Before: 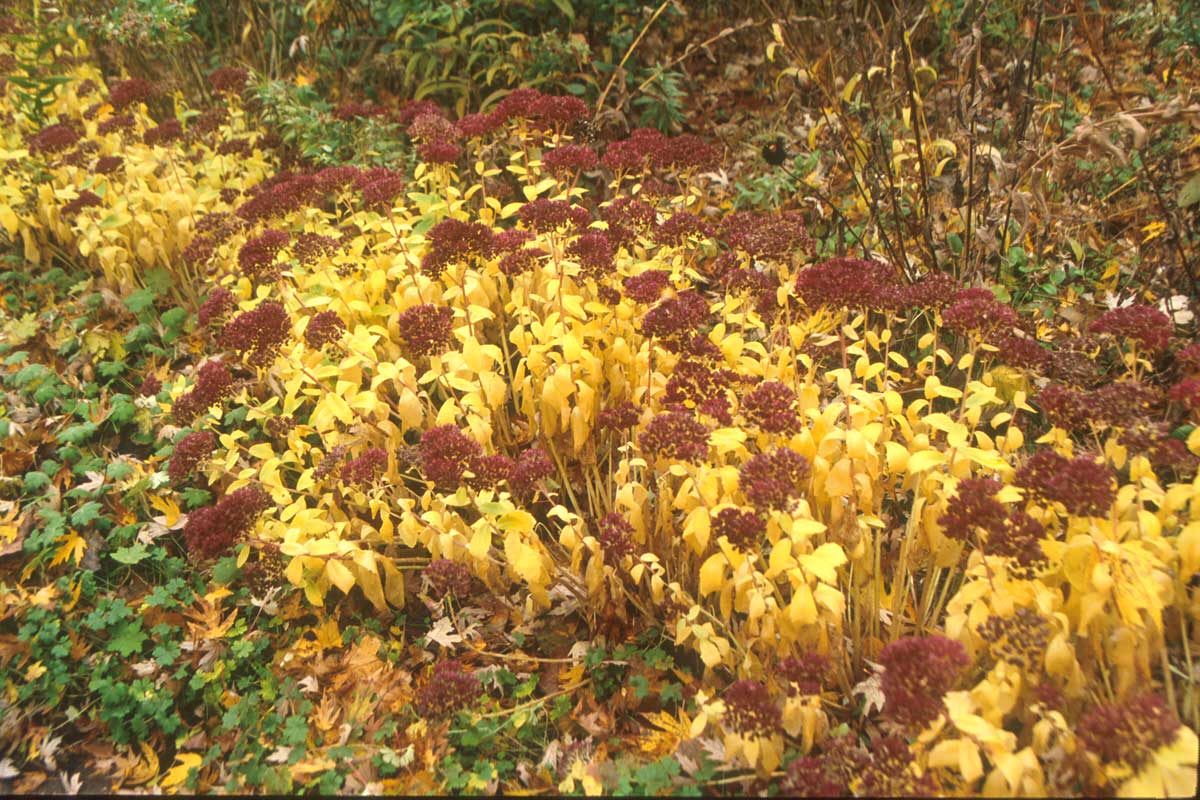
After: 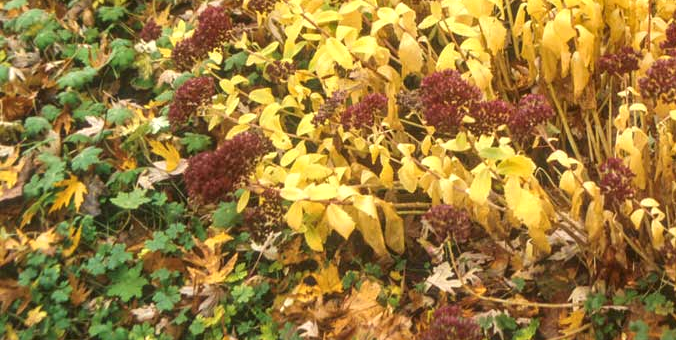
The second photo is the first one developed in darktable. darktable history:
local contrast: detail 130%
crop: top 44.483%, right 43.593%, bottom 12.892%
